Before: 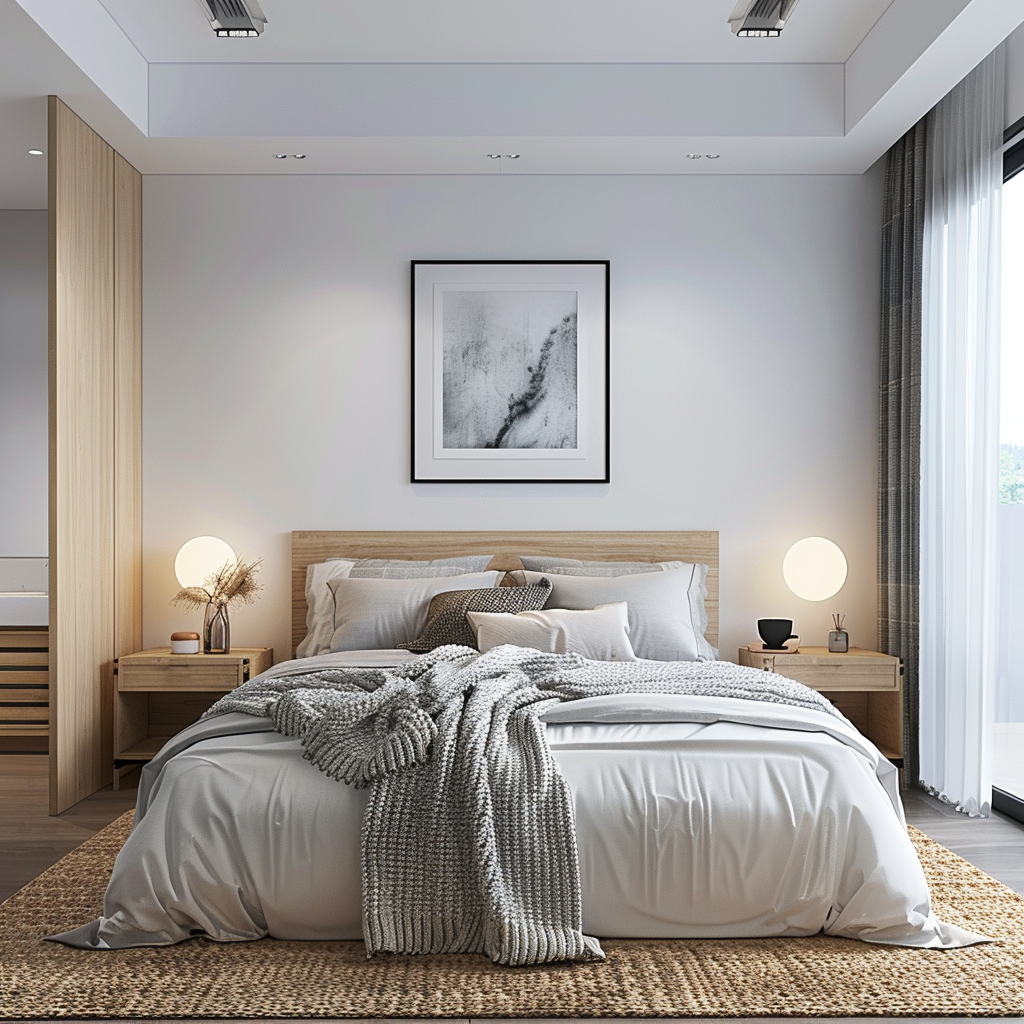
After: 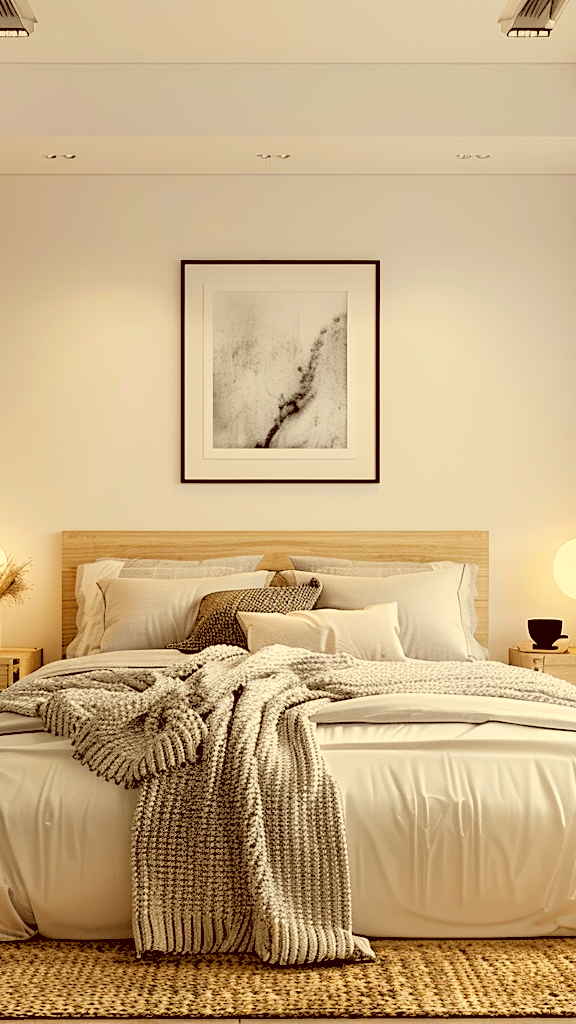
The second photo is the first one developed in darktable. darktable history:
crop and rotate: left 22.516%, right 21.234%
color correction: highlights a* 1.12, highlights b* 24.26, shadows a* 15.58, shadows b* 24.26
rgb levels: levels [[0.027, 0.429, 0.996], [0, 0.5, 1], [0, 0.5, 1]]
